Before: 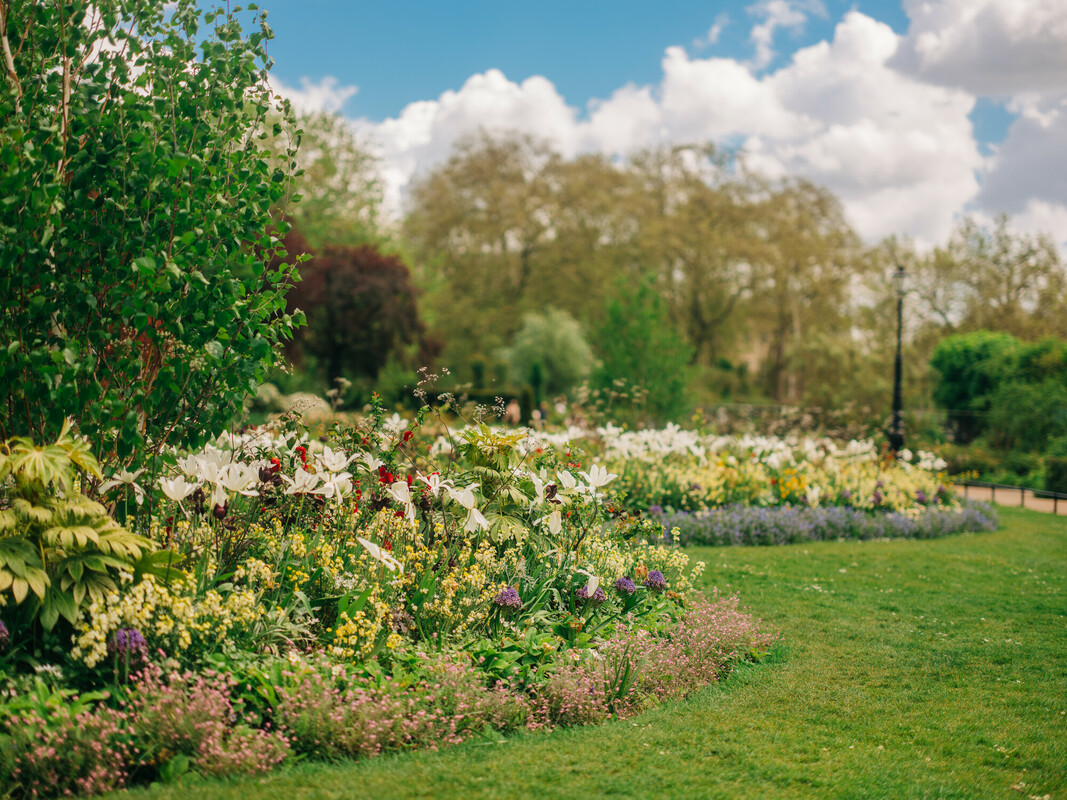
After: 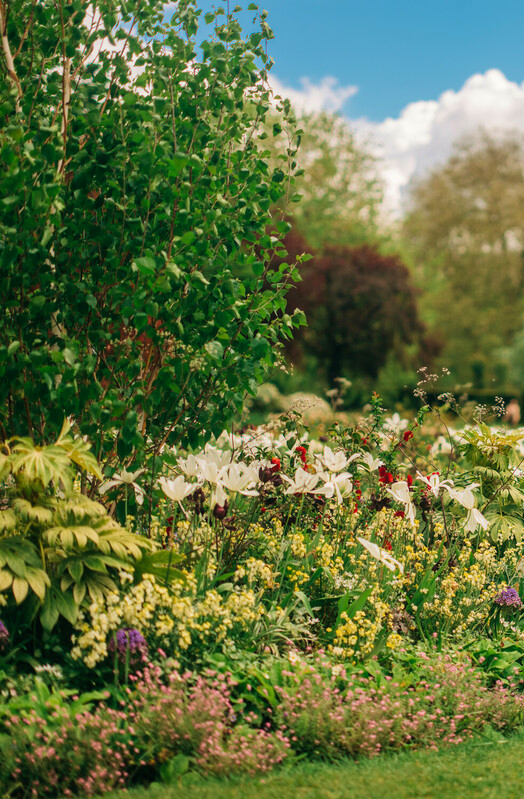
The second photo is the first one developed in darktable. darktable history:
shadows and highlights: shadows 12, white point adjustment 1.2, highlights -0.36, soften with gaussian
crop and rotate: left 0%, top 0%, right 50.845%
velvia: on, module defaults
